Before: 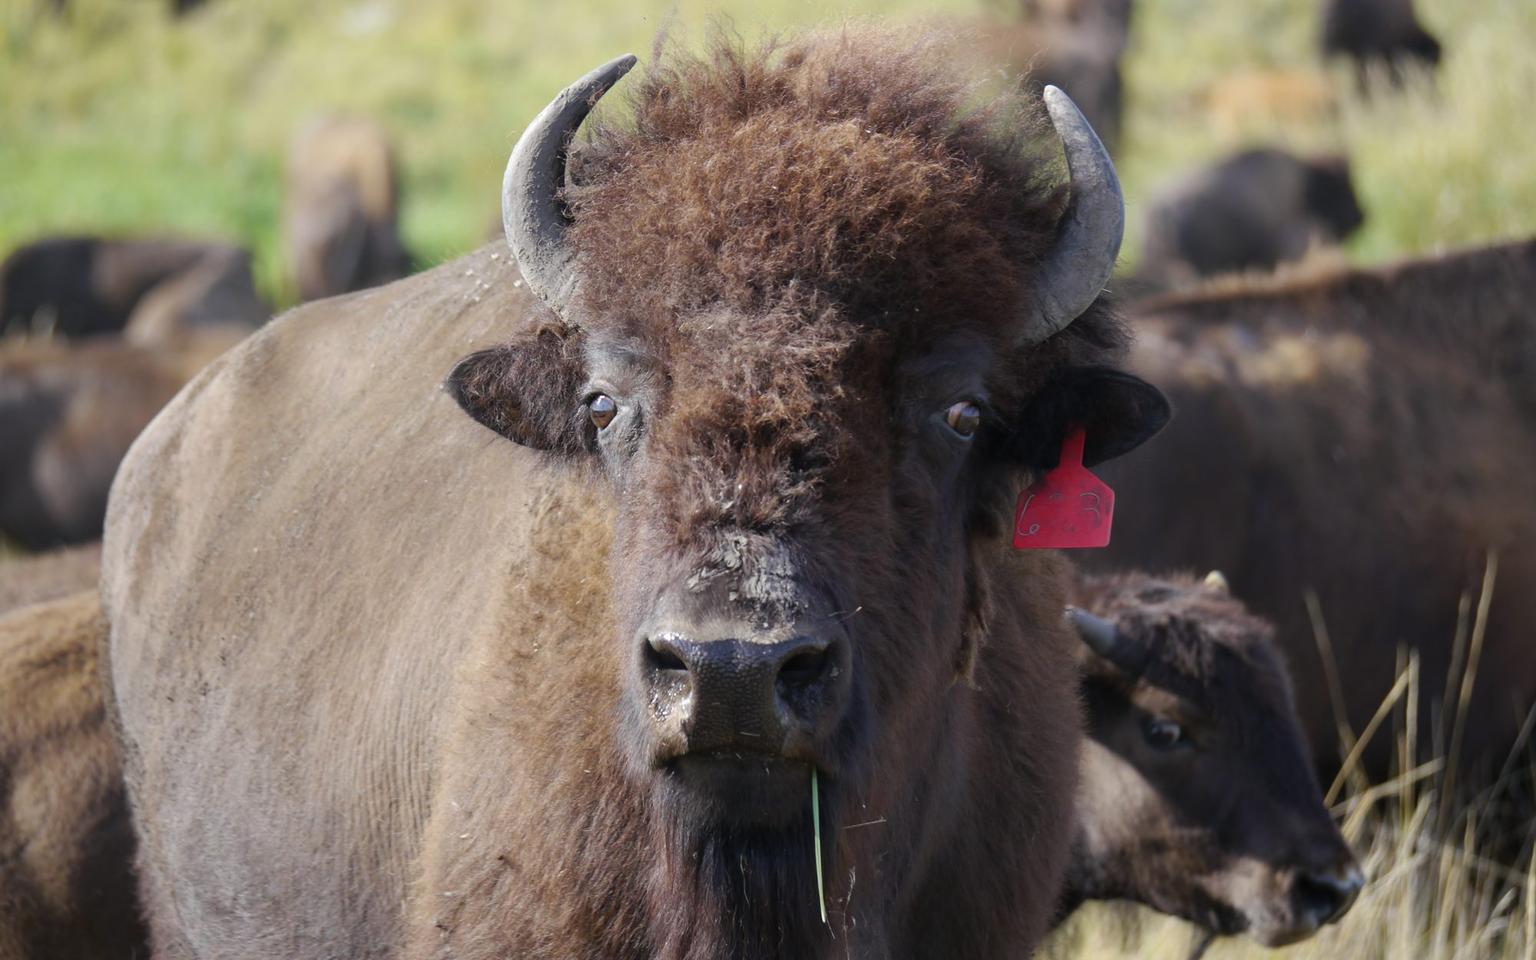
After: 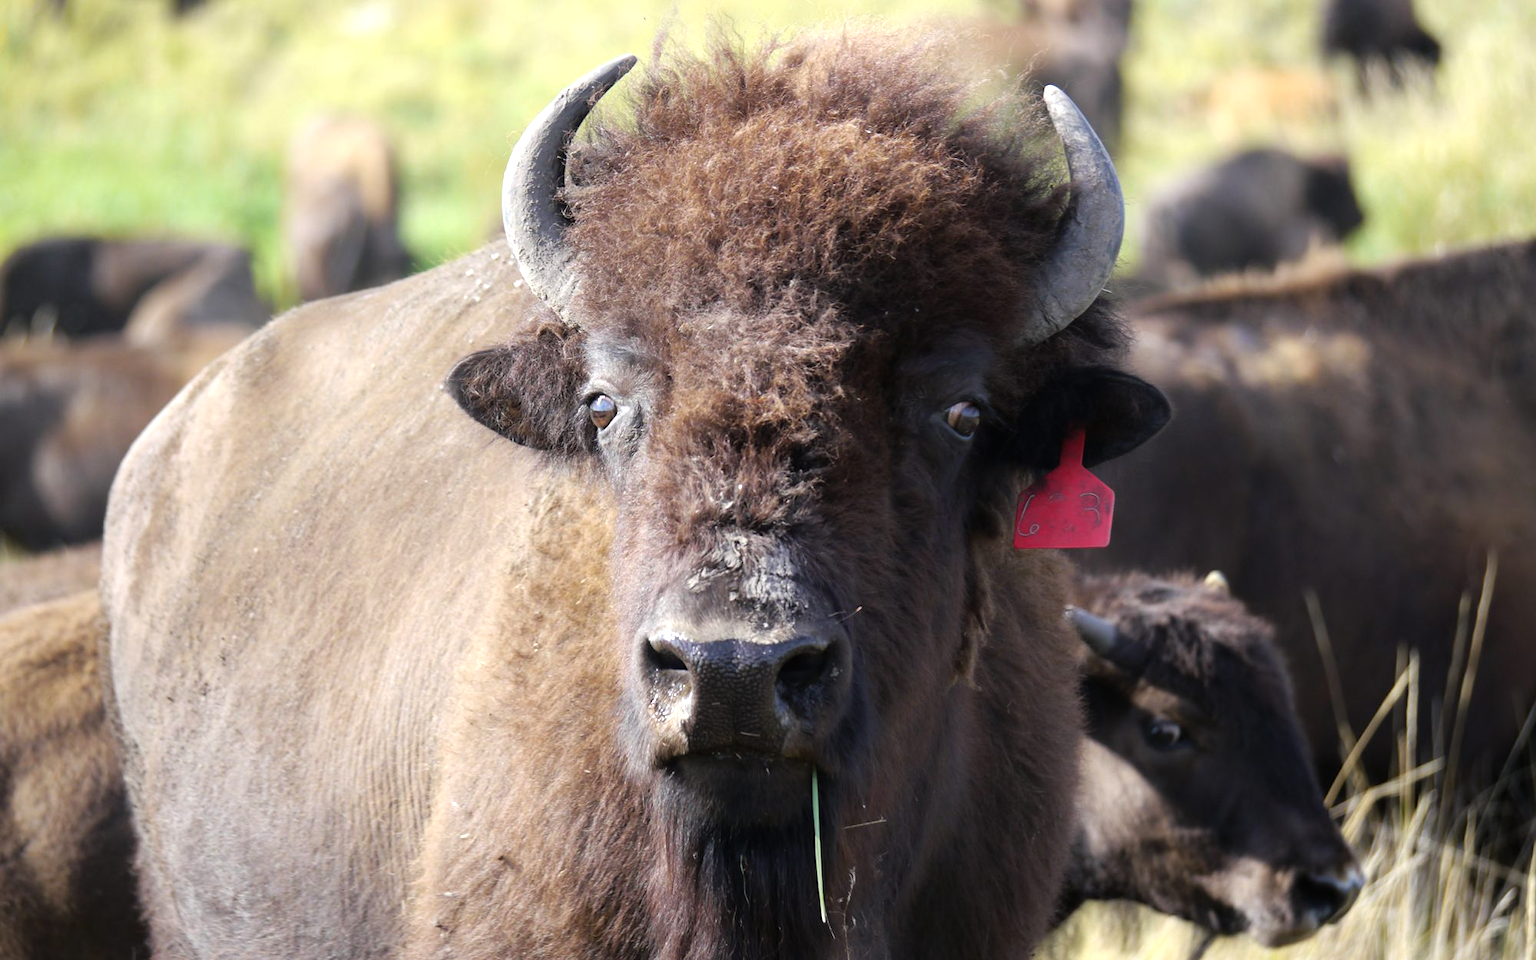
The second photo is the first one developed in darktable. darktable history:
tone equalizer: -8 EV -0.711 EV, -7 EV -0.737 EV, -6 EV -0.572 EV, -5 EV -0.377 EV, -3 EV 0.403 EV, -2 EV 0.6 EV, -1 EV 0.693 EV, +0 EV 0.731 EV
